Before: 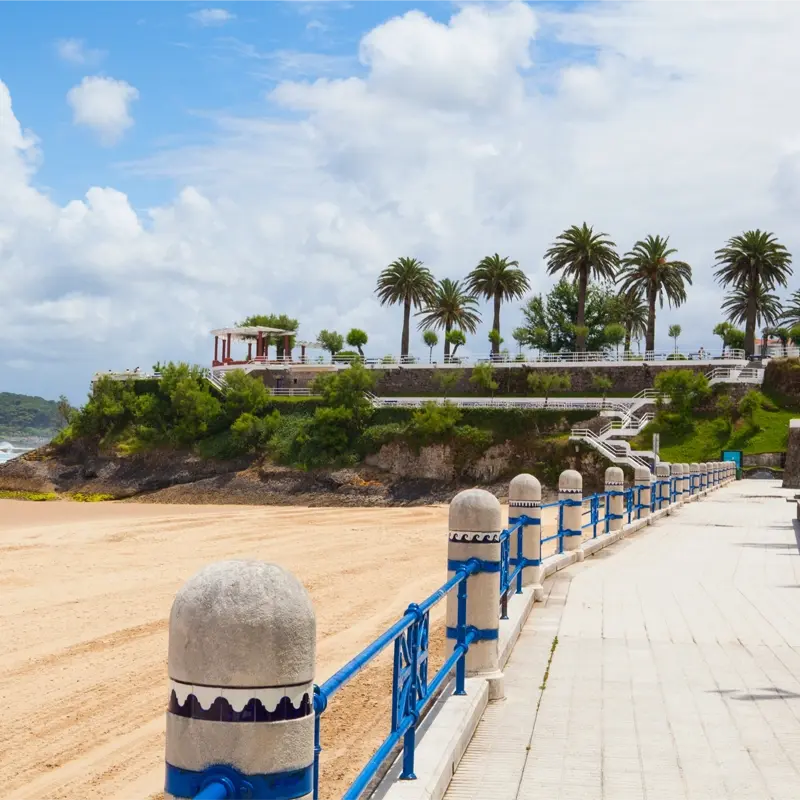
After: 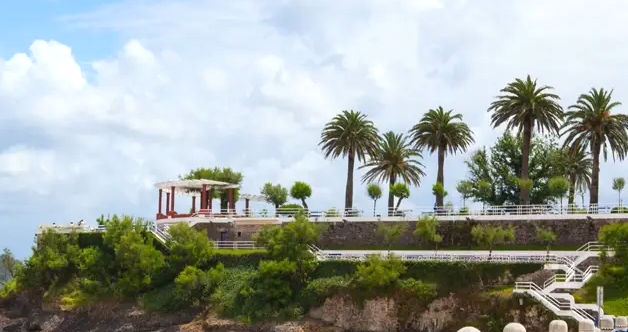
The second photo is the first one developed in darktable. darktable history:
exposure: exposure 0.3 EV, compensate highlight preservation false
crop: left 7.036%, top 18.398%, right 14.379%, bottom 40.043%
white balance: emerald 1
